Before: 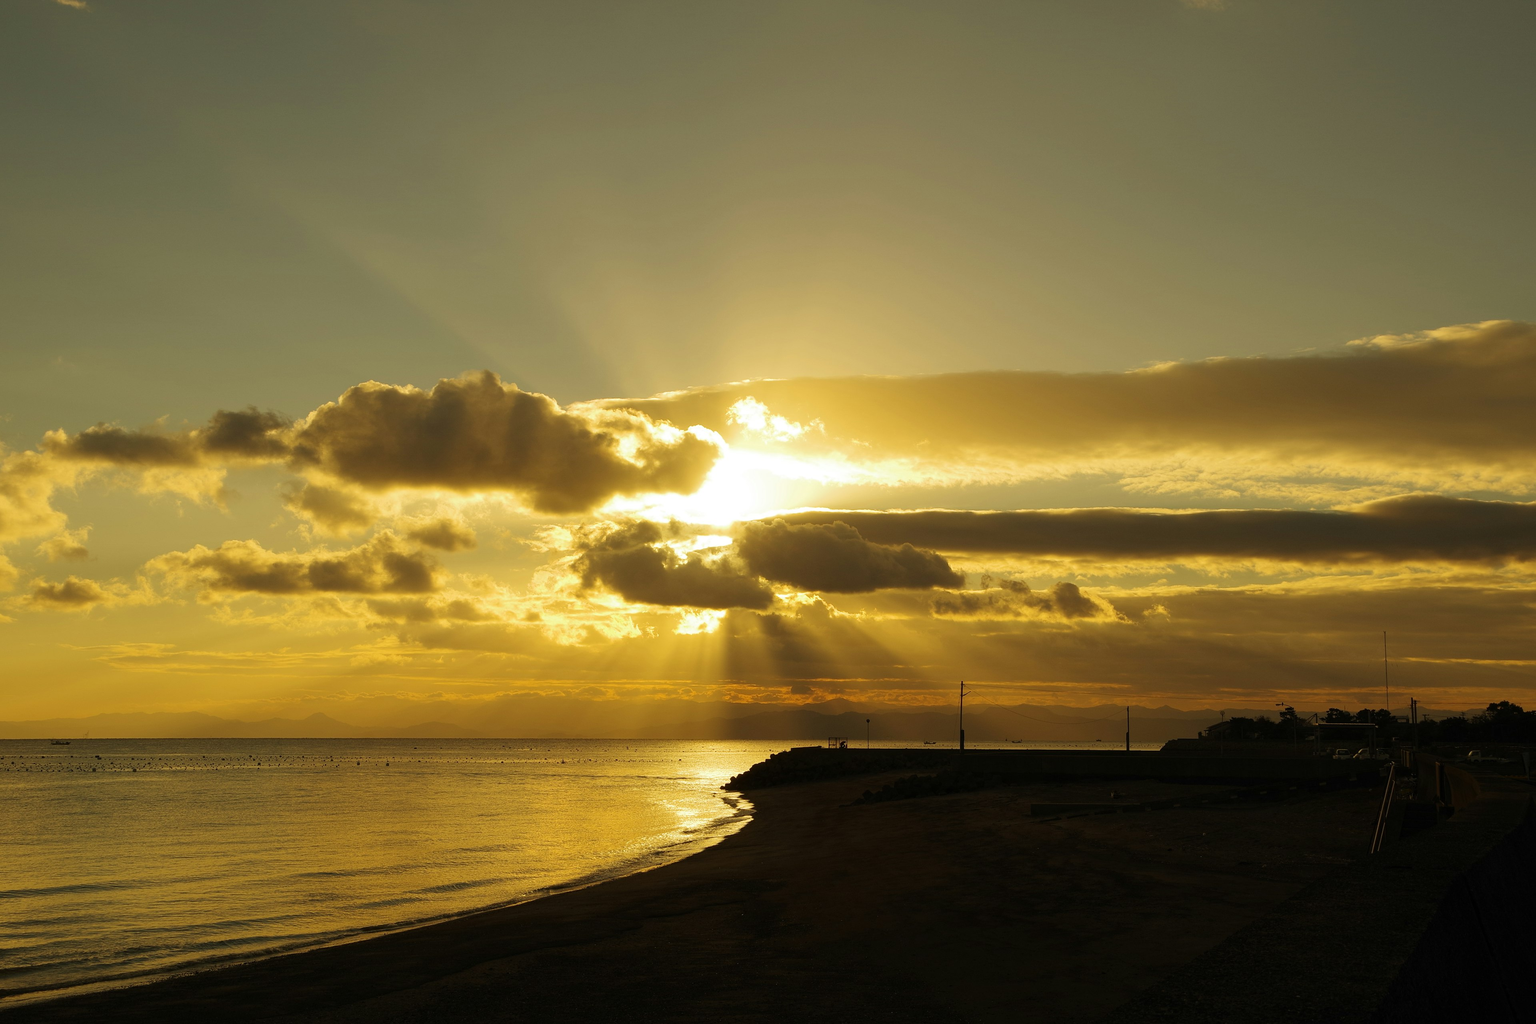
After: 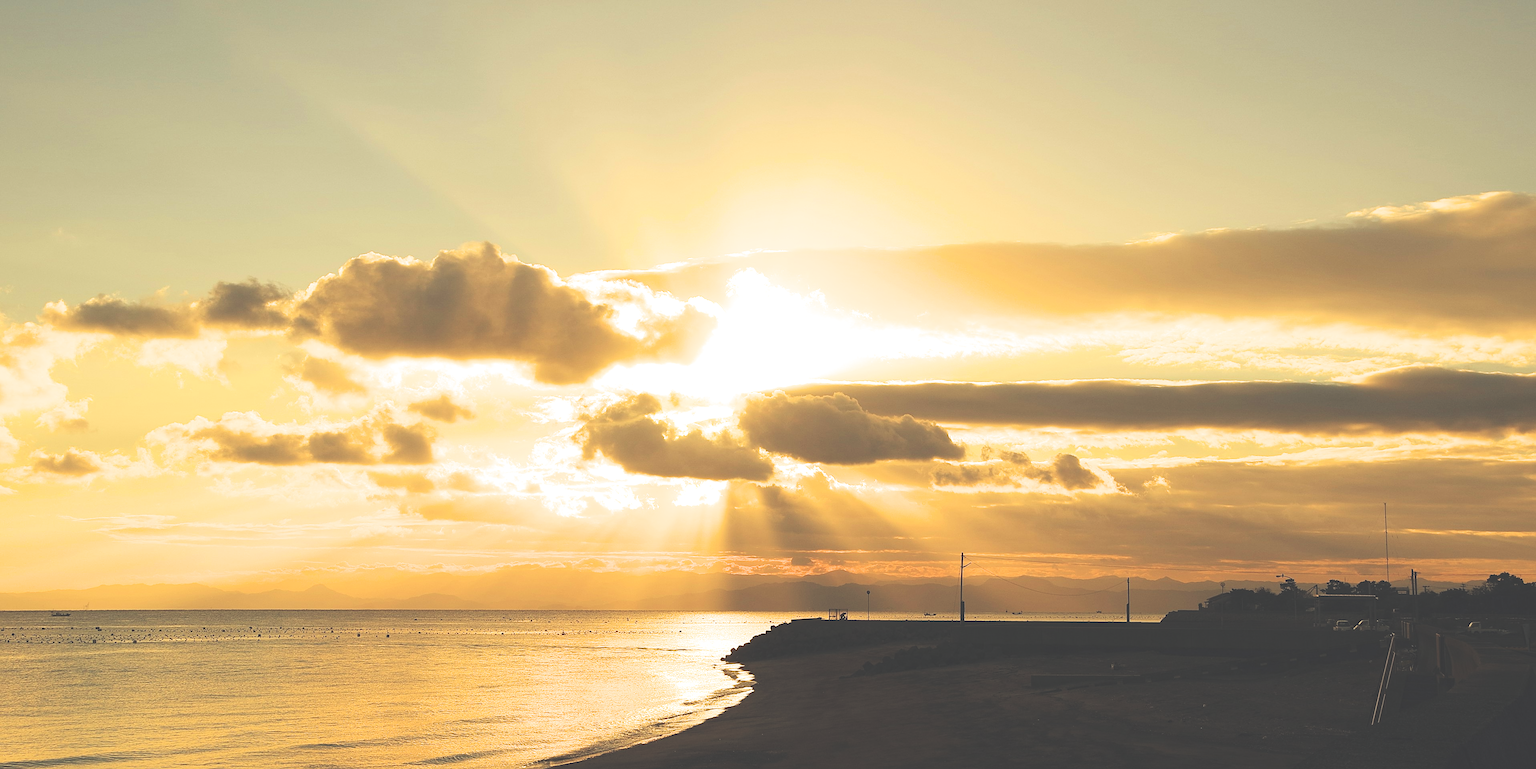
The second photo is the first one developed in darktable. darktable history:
exposure: black level correction -0.024, exposure 1.396 EV, compensate highlight preservation false
sharpen: on, module defaults
crop and rotate: top 12.603%, bottom 12.224%
color calibration: output R [1.063, -0.012, -0.003, 0], output G [0, 1.022, 0.021, 0], output B [-0.079, 0.047, 1, 0], illuminant as shot in camera, x 0.358, y 0.373, temperature 4628.91 K
filmic rgb: black relative exposure -5.68 EV, white relative exposure 3.39 EV, hardness 3.66
contrast brightness saturation: contrast 0.14
